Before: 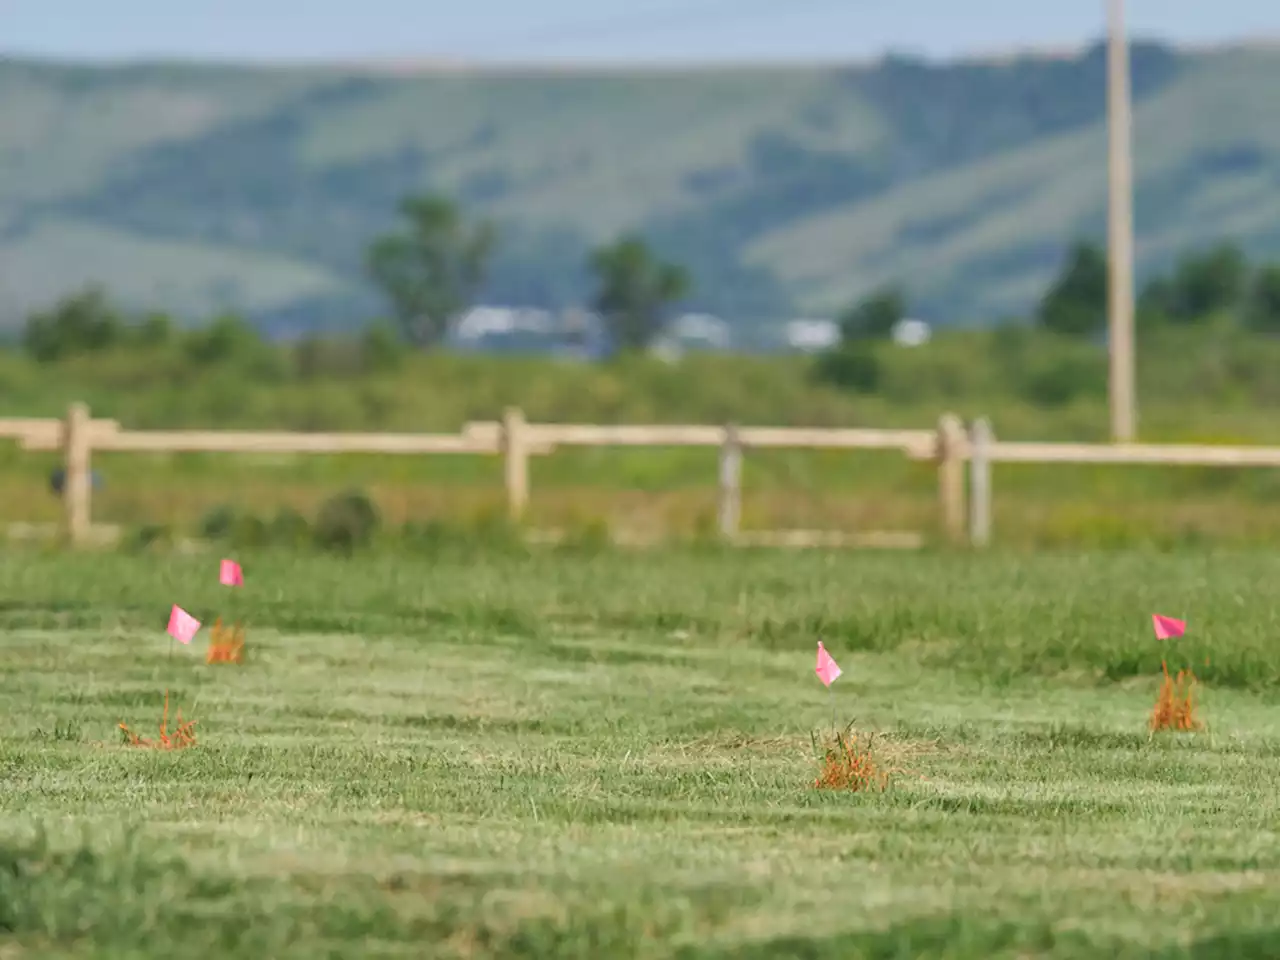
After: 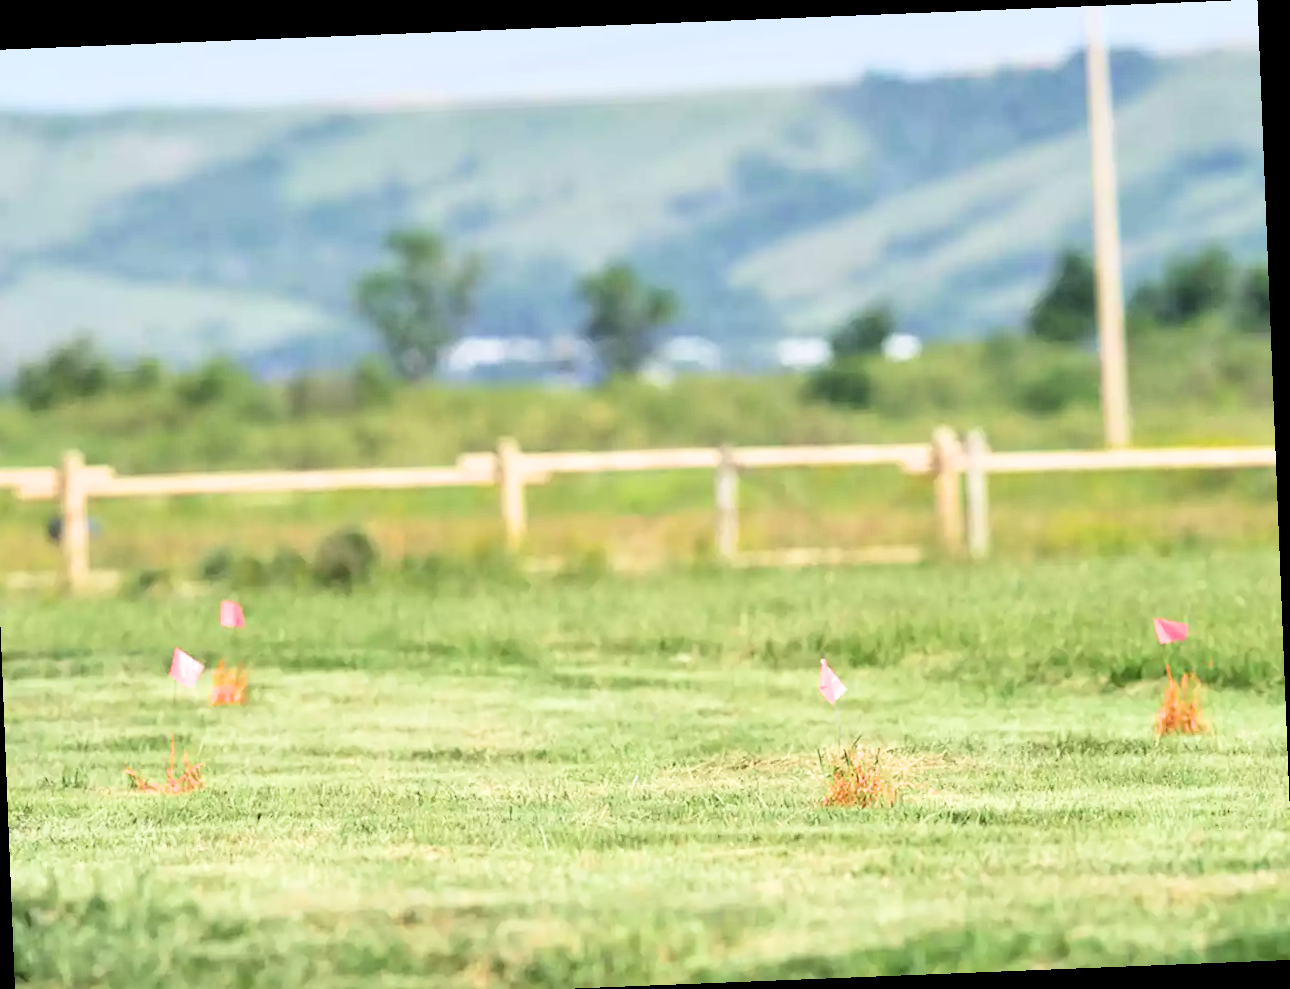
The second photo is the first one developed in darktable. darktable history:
crop: left 1.743%, right 0.268%, bottom 2.011%
exposure: black level correction 0, exposure 1 EV, compensate exposure bias true, compensate highlight preservation false
filmic rgb: black relative exposure -4 EV, white relative exposure 3 EV, hardness 3.02, contrast 1.4
rotate and perspective: rotation -2.29°, automatic cropping off
